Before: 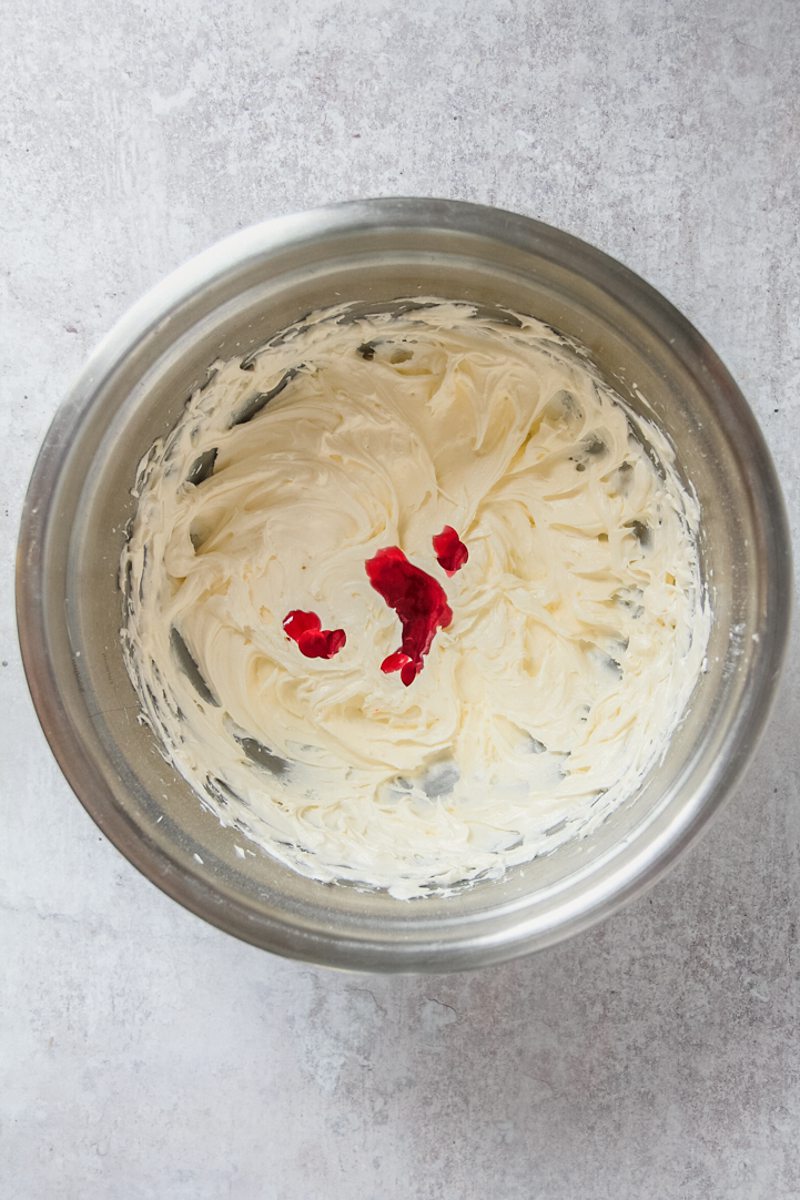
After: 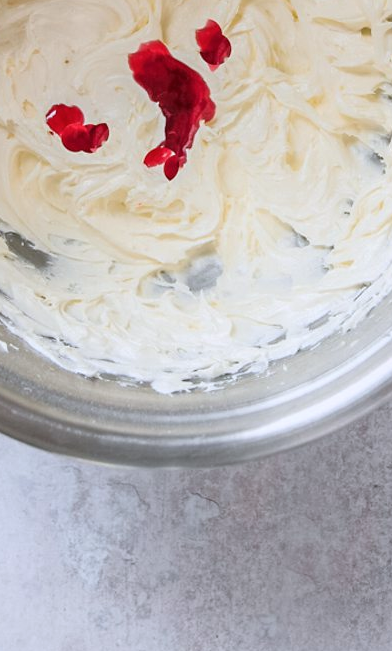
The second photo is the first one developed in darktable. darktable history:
crop: left 29.663%, top 42.237%, right 21.261%, bottom 3.508%
color calibration: illuminant as shot in camera, x 0.358, y 0.373, temperature 4628.91 K
